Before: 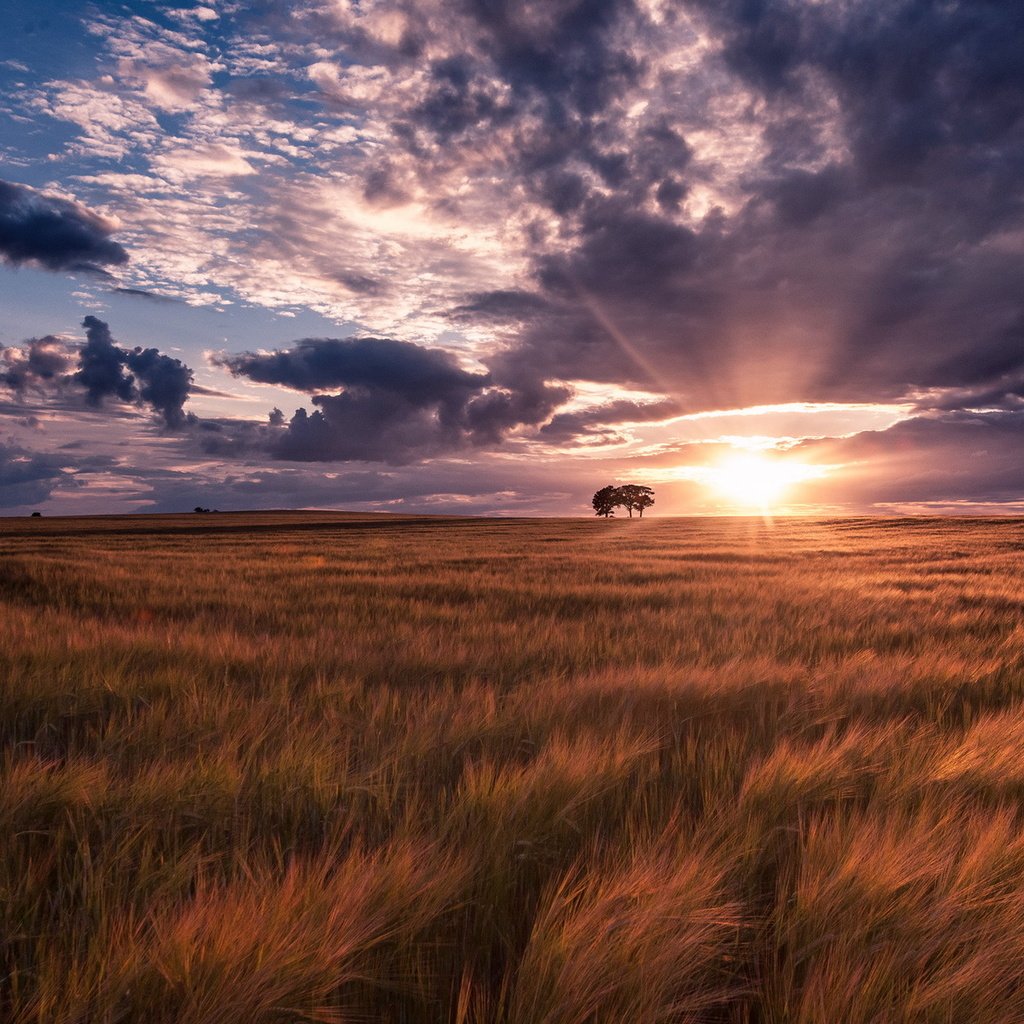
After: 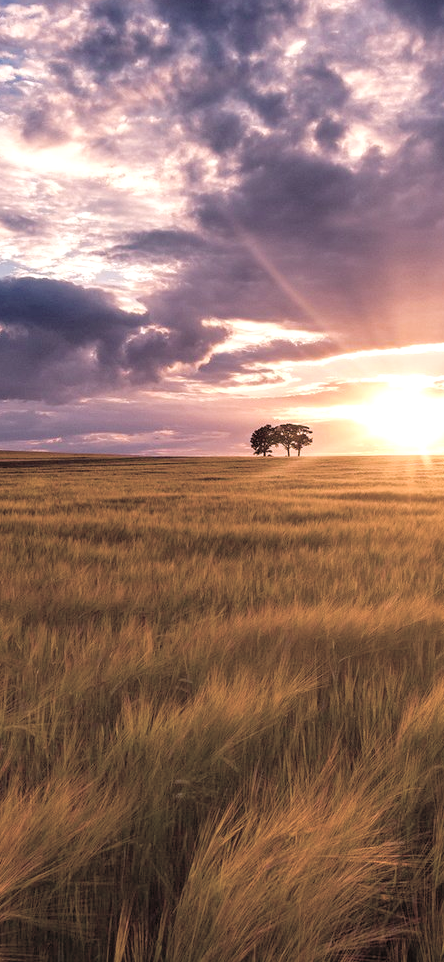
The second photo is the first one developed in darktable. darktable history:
color balance rgb: linear chroma grading › shadows 10%, linear chroma grading › highlights 10%, linear chroma grading › global chroma 15%, linear chroma grading › mid-tones 15%, perceptual saturation grading › global saturation 40%, perceptual saturation grading › highlights -25%, perceptual saturation grading › mid-tones 35%, perceptual saturation grading › shadows 35%, perceptual brilliance grading › global brilliance 11.29%, global vibrance 11.29%
crop: left 33.452%, top 6.025%, right 23.155%
contrast brightness saturation: brightness 0.18, saturation -0.5
